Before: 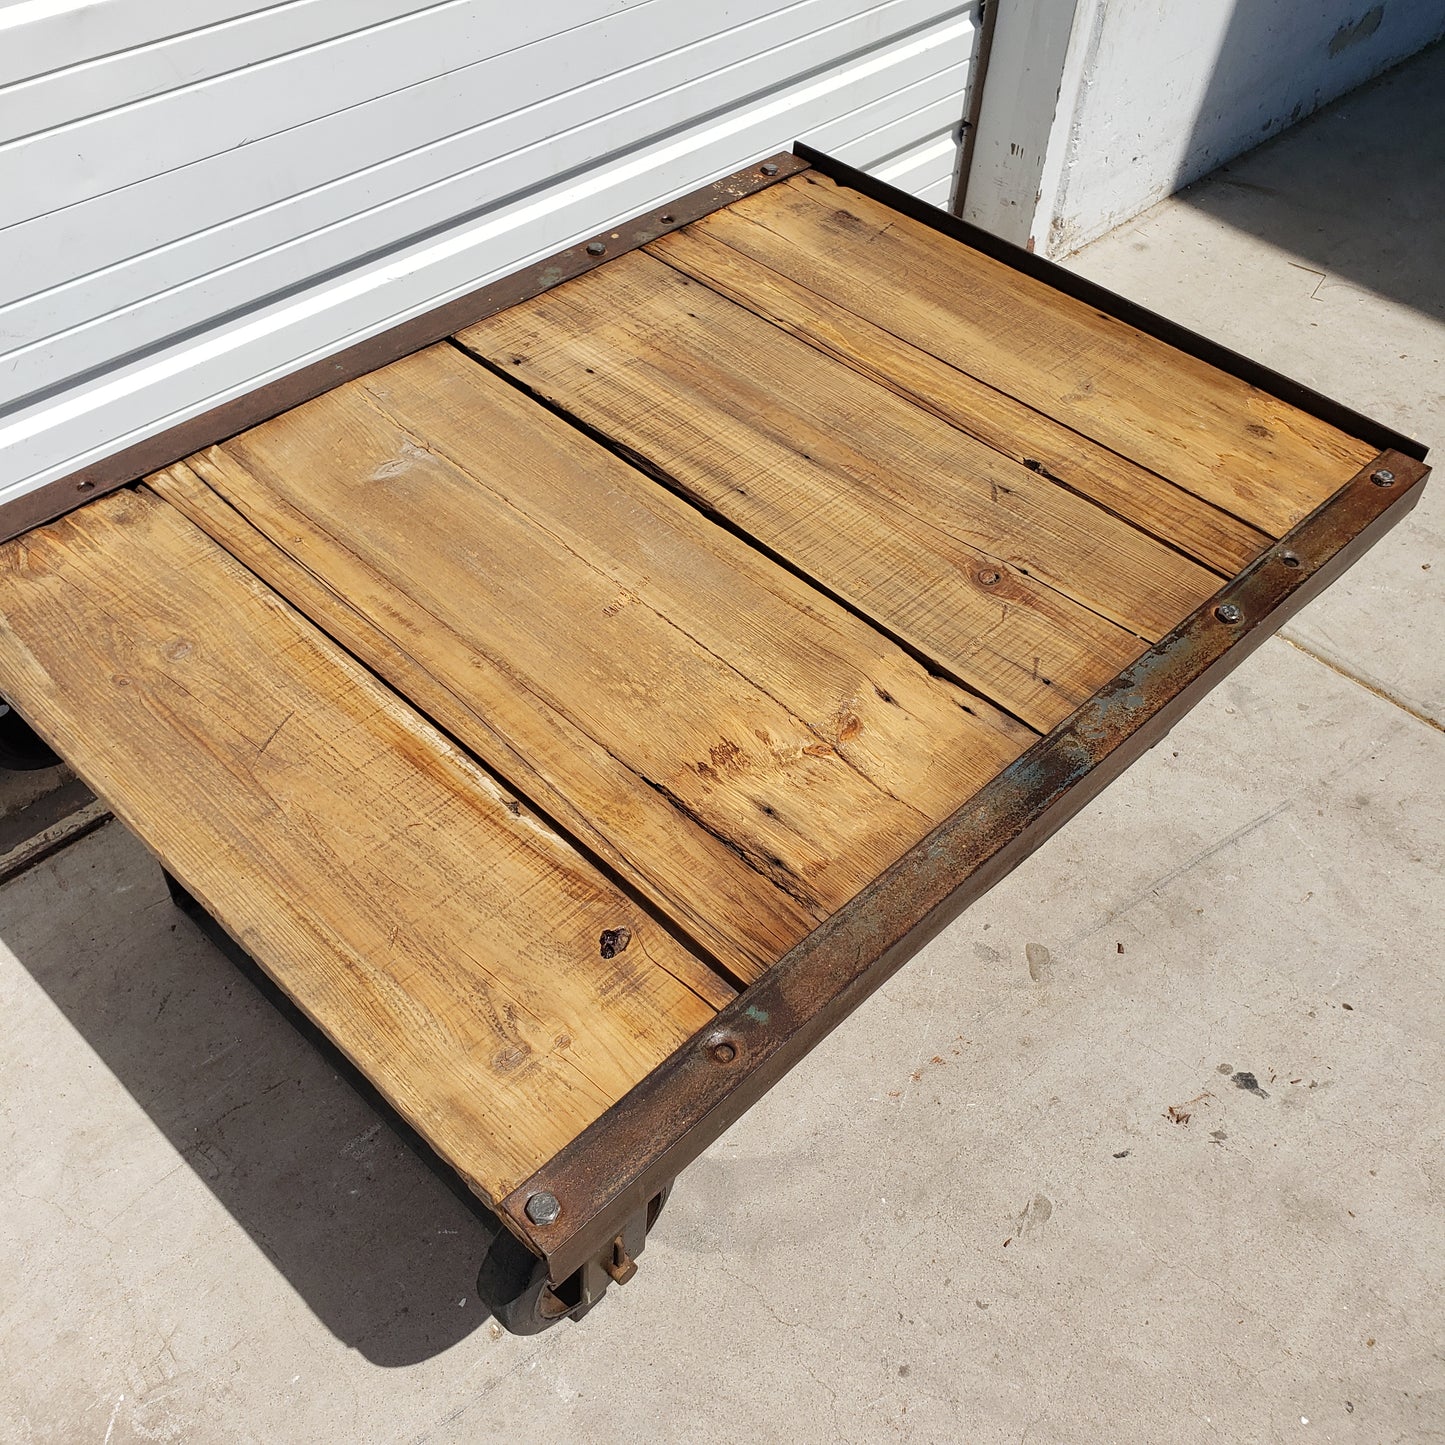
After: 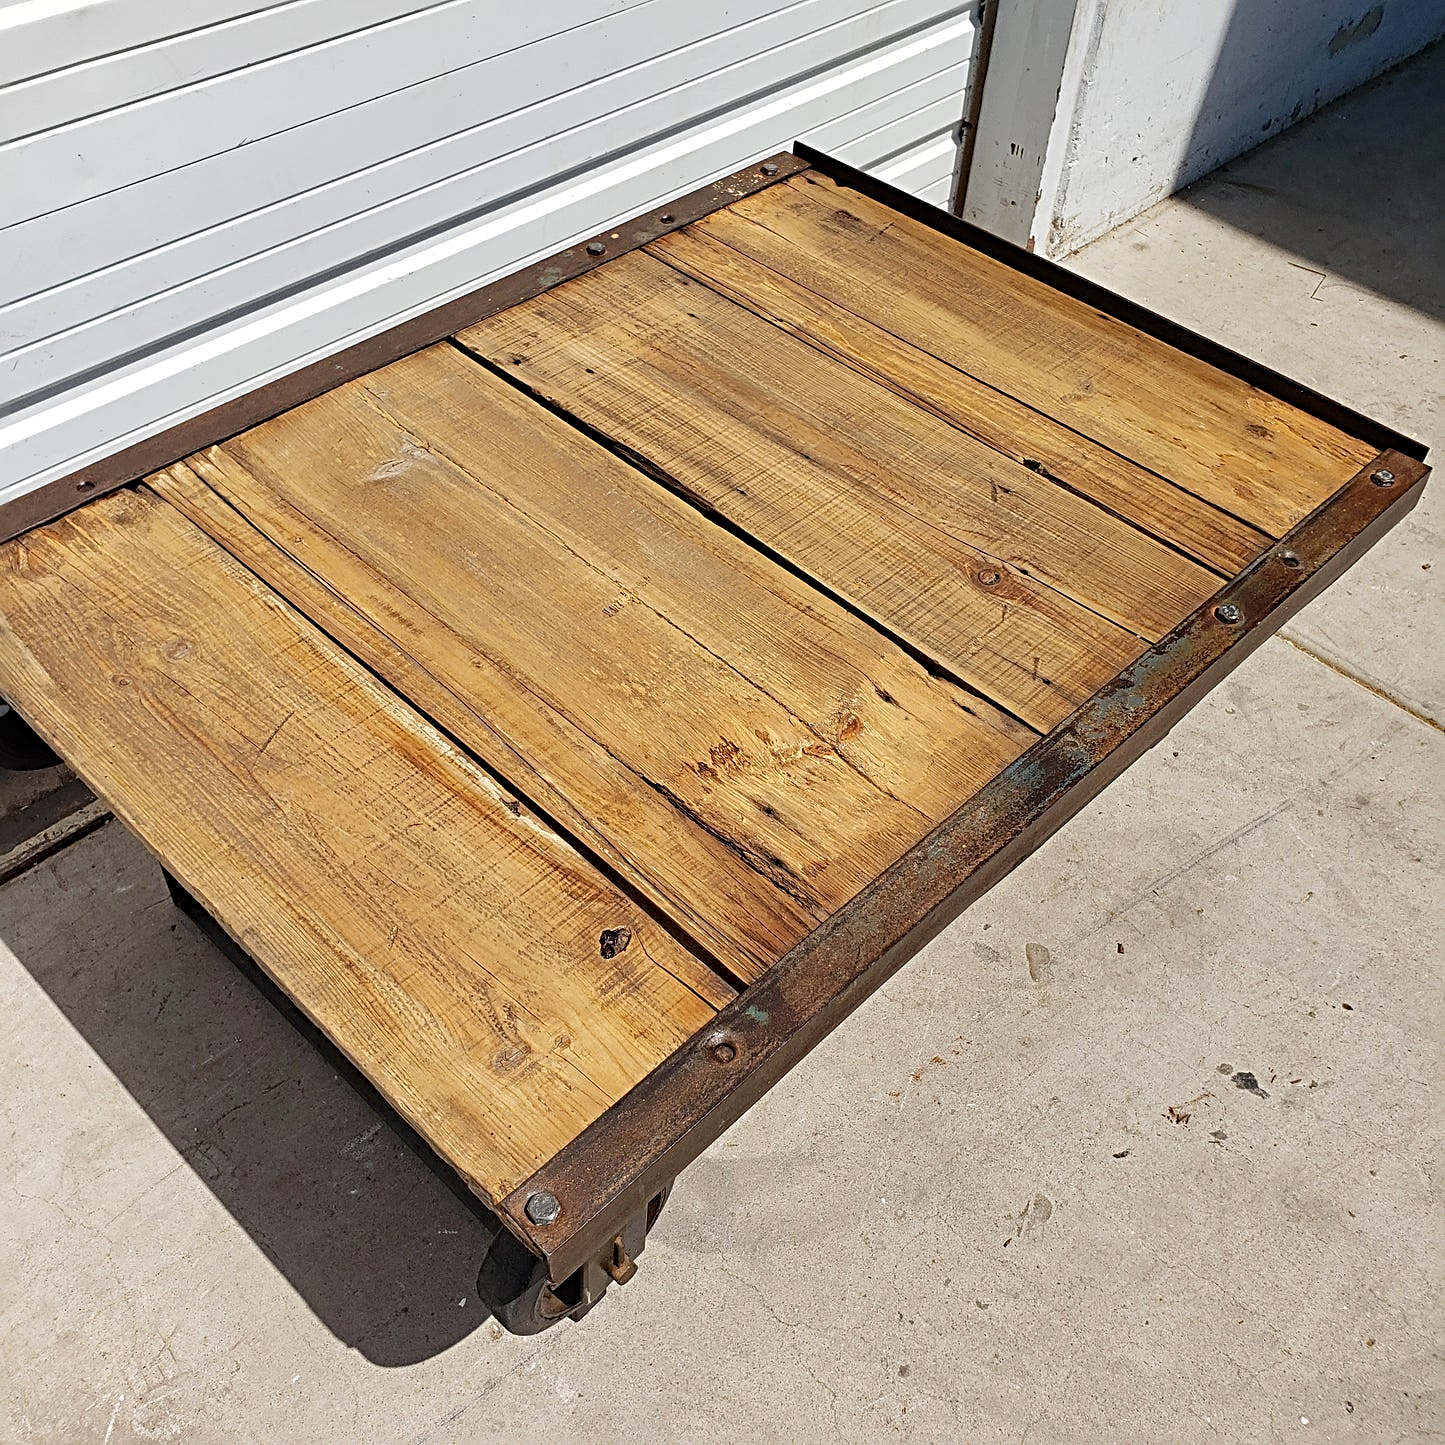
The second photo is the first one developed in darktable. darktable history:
haze removal: compatibility mode true, adaptive false
sharpen: radius 4
